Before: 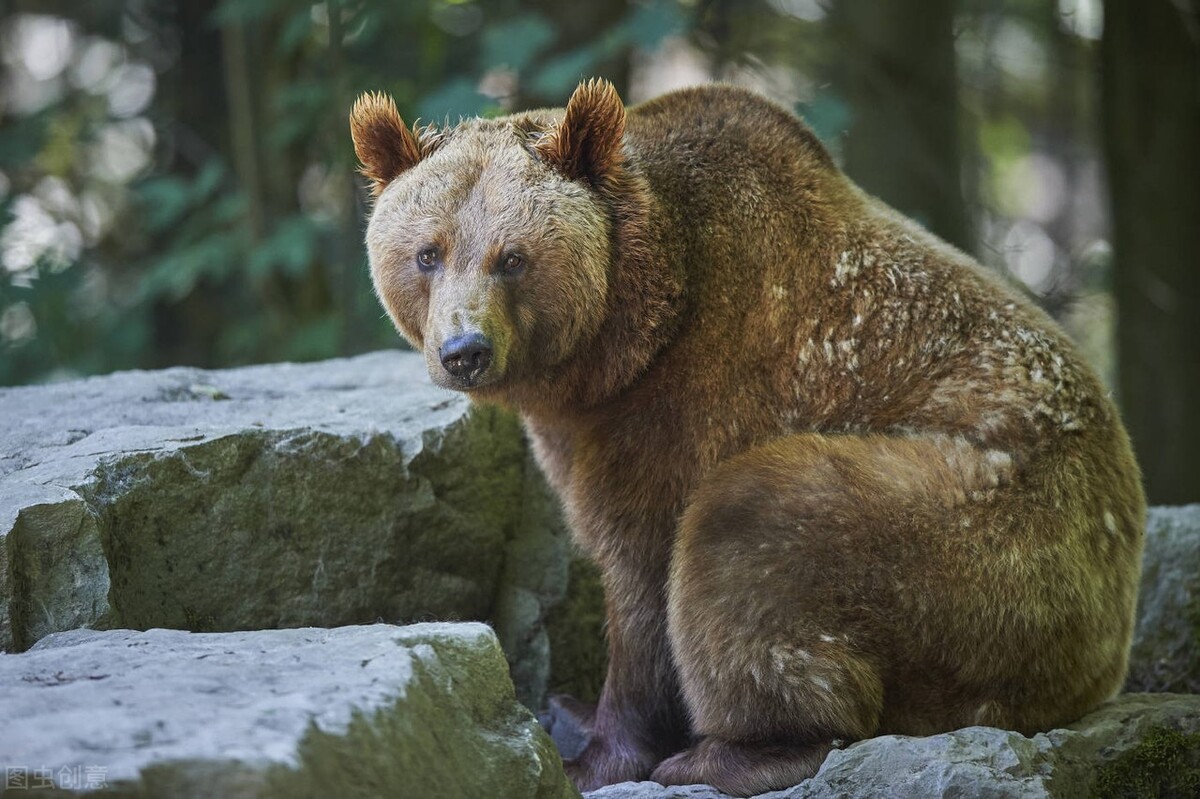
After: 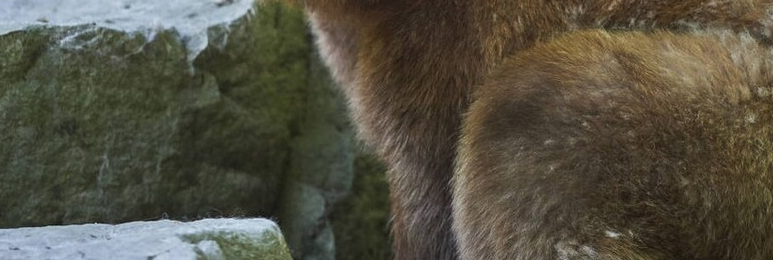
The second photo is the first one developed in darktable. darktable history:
crop: left 17.971%, top 50.623%, right 17.595%, bottom 16.833%
